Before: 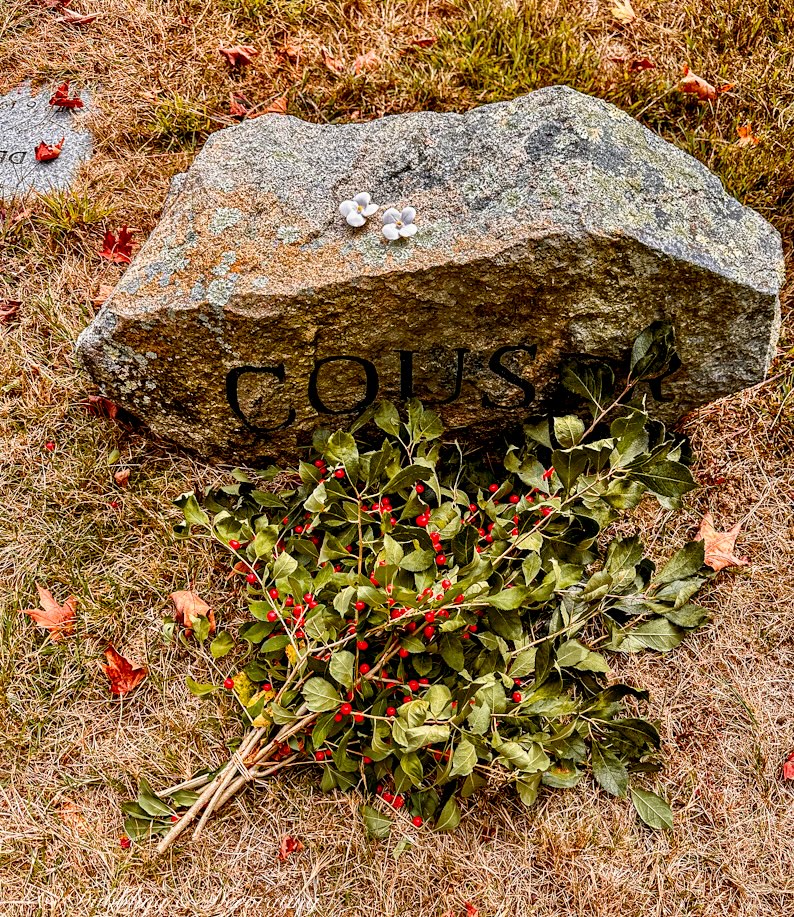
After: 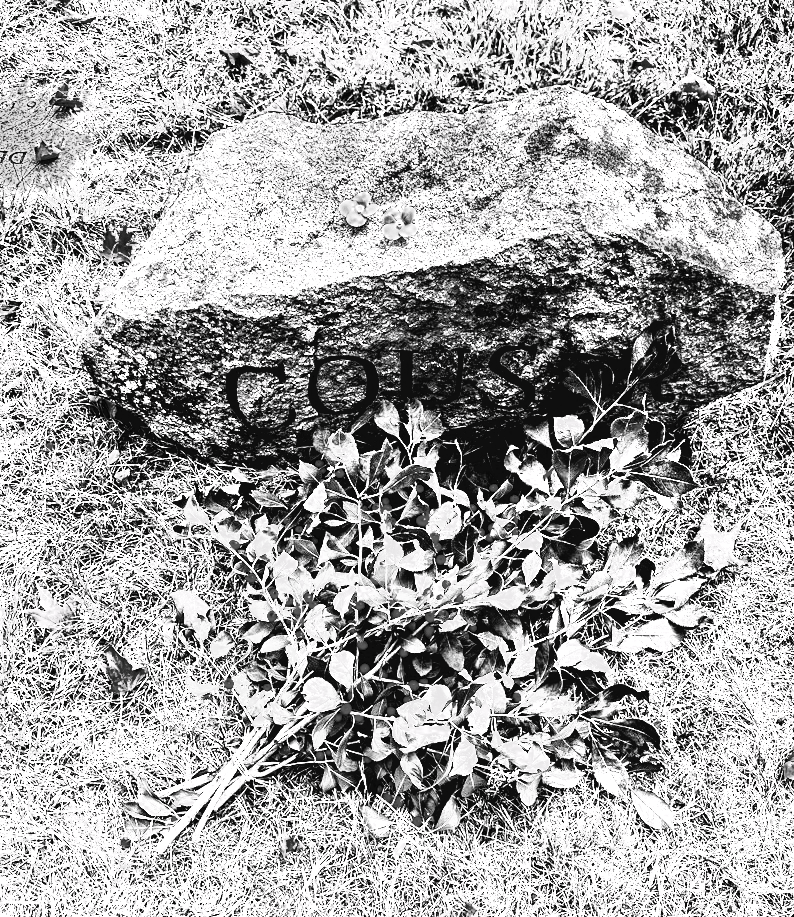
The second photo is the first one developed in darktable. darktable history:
tone curve: curves: ch0 [(0, 0) (0.003, 0.003) (0.011, 0.011) (0.025, 0.025) (0.044, 0.044) (0.069, 0.068) (0.1, 0.098) (0.136, 0.134) (0.177, 0.175) (0.224, 0.221) (0.277, 0.273) (0.335, 0.331) (0.399, 0.393) (0.468, 0.462) (0.543, 0.558) (0.623, 0.636) (0.709, 0.719) (0.801, 0.807) (0.898, 0.901) (1, 1)], preserve colors none
color look up table: target L [95.69, 94.2, 93.05, 96.88, 97.08, 88.92, 96.64, 97.43, 95.84, 94.92, 94.55, 30.59, 200, 95.59, 27.53, 97.58, 94.2, 98.12, 93.15, 97.78, 90.34, 1.097, 43.19, 96.29, 24.42, 29.29, 27.53, 14.68, 4.315, 1.645, 1.919, 0.823, 1.919, 1.645, 2.742, 3.023, 1.371, 2.742, 3.967, 2.468, 3.636, 1.645, 86.7, 76.61, 70.36, 28.41, 0.823, 3.967, 3.321], target a [0.954, 0.479, 0, 0, 0.951, 0.485, 0.476, 0.95, 0, 0.61, 0.478, 0, 0, 0.477, 0, 0, 0.479, 0.949, 0.48, 0.949, 0.483, 0, 0, 0.477, 0 ×25], target b [-0.719, -0.361, 0, 0, -0.717, -0.366, -0.359, -0.716, 0, -0.844, -0.361, 0, 0, -0.36, 0, 0, -0.361, -0.715, -0.362, -0.716, -0.364, 0, 0, -0.359, 0 ×25], num patches 49
